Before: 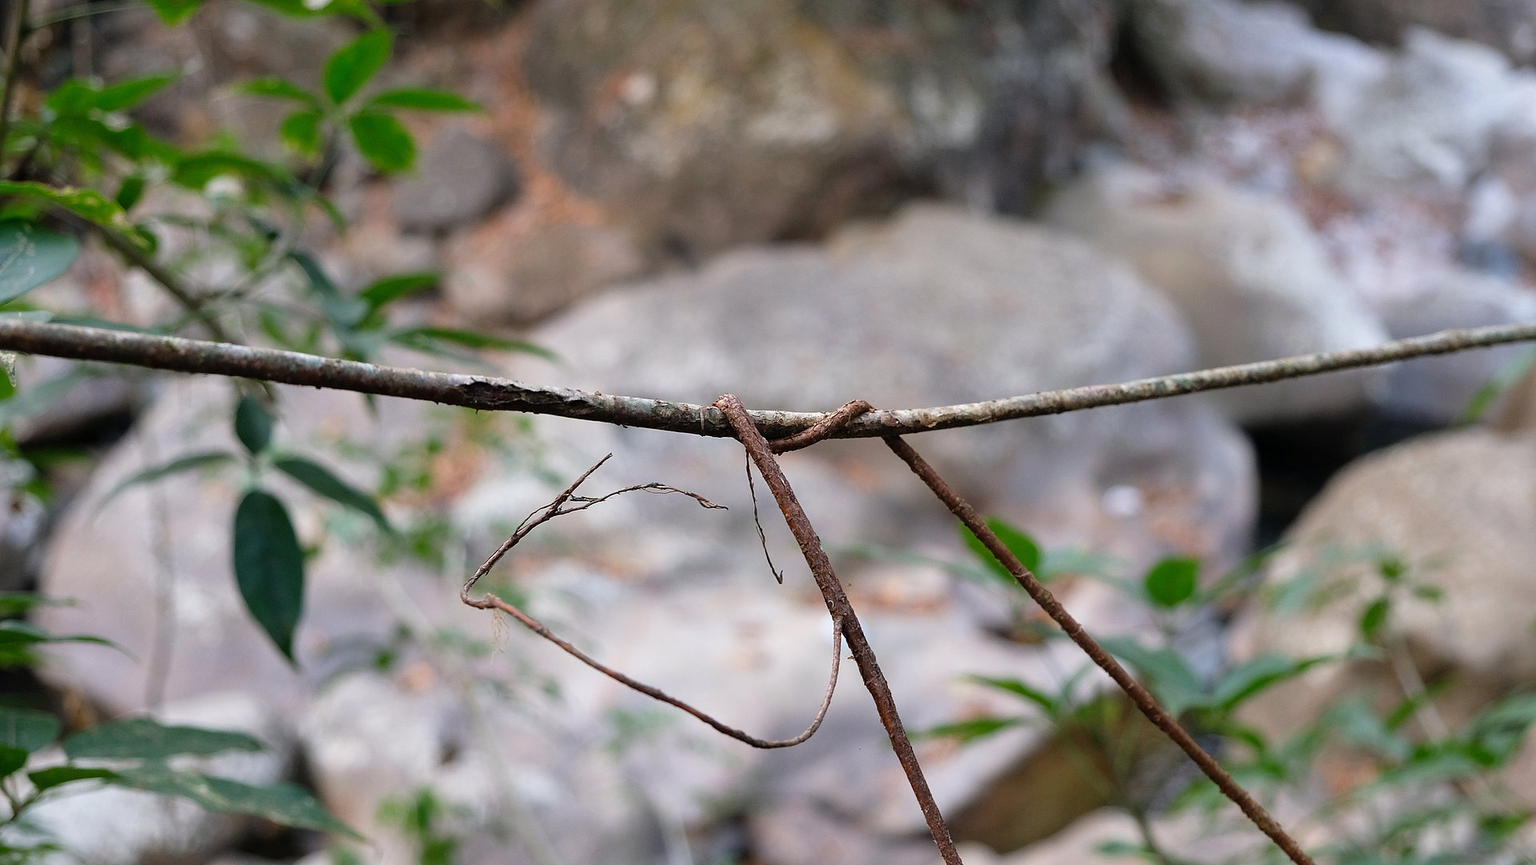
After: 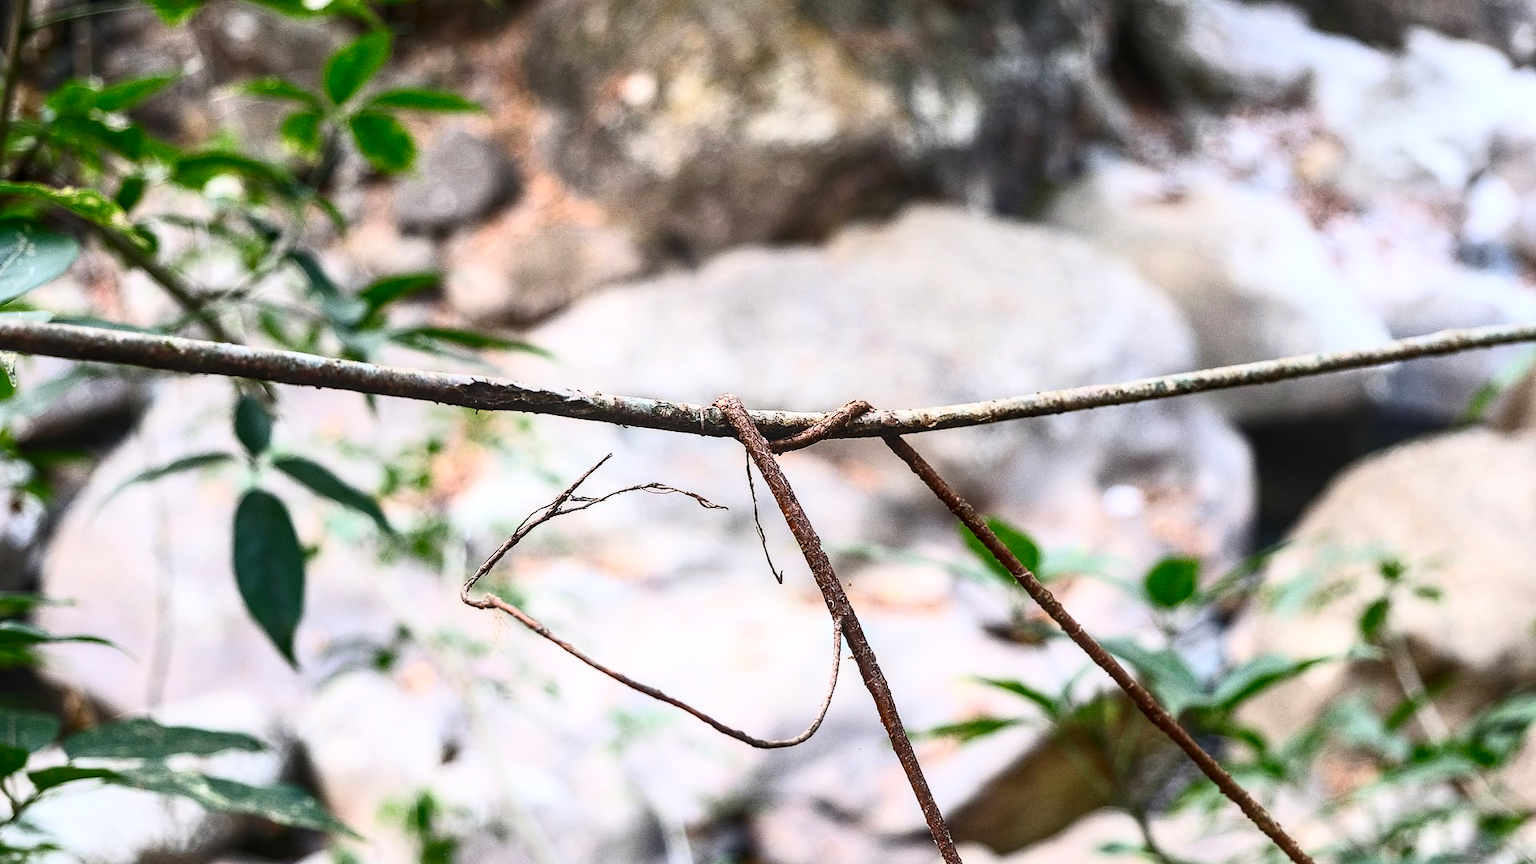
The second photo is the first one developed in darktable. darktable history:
tone equalizer: on, module defaults
local contrast: on, module defaults
contrast brightness saturation: contrast 0.61, brightness 0.339, saturation 0.14
